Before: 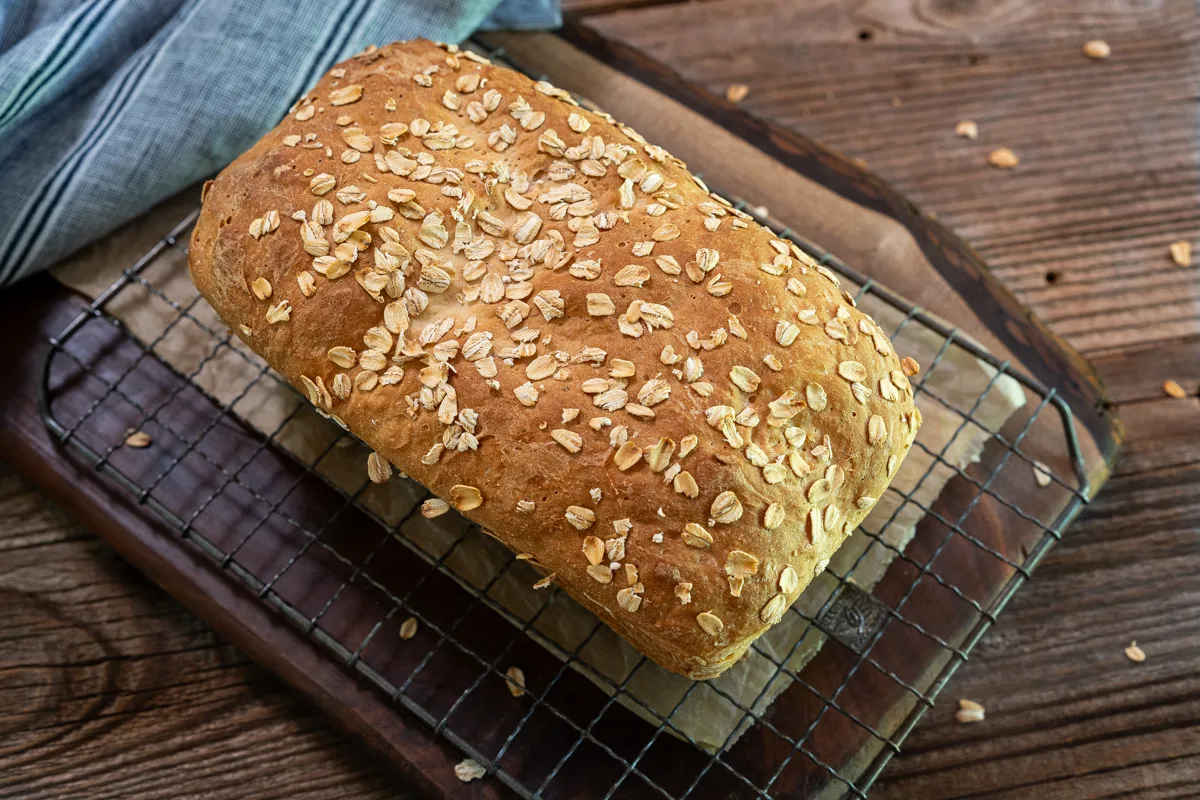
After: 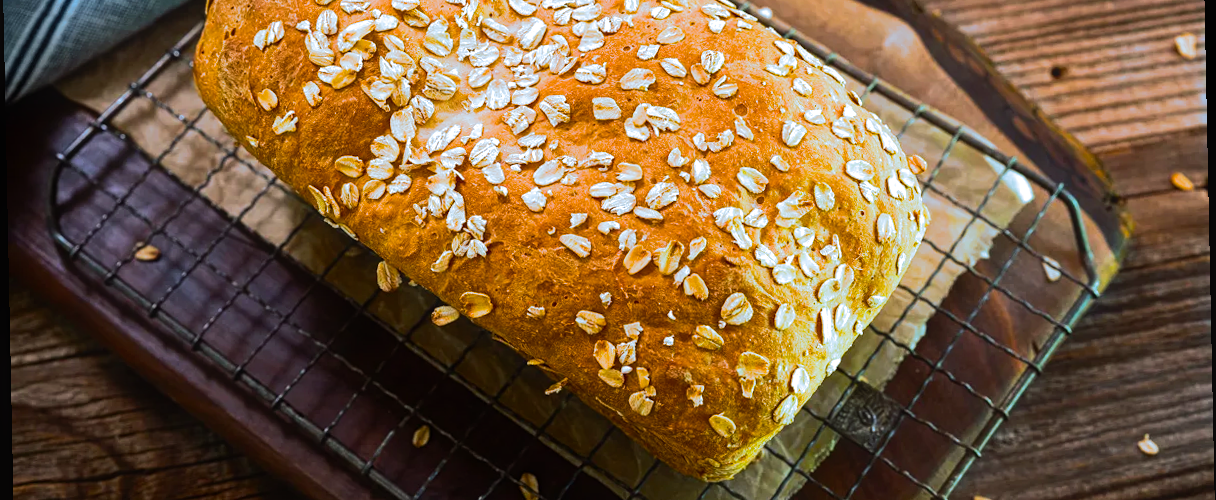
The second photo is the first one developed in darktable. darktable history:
contrast equalizer: y [[0.439, 0.44, 0.442, 0.457, 0.493, 0.498], [0.5 ×6], [0.5 ×6], [0 ×6], [0 ×6]], mix 0.76
exposure: compensate highlight preservation false
crop and rotate: top 25.357%, bottom 13.942%
rotate and perspective: rotation -1.17°, automatic cropping off
split-toning: shadows › hue 351.18°, shadows › saturation 0.86, highlights › hue 218.82°, highlights › saturation 0.73, balance -19.167
color balance rgb: linear chroma grading › global chroma 15%, perceptual saturation grading › global saturation 30%
tone equalizer: -8 EV -0.75 EV, -7 EV -0.7 EV, -6 EV -0.6 EV, -5 EV -0.4 EV, -3 EV 0.4 EV, -2 EV 0.6 EV, -1 EV 0.7 EV, +0 EV 0.75 EV, edges refinement/feathering 500, mask exposure compensation -1.57 EV, preserve details no
